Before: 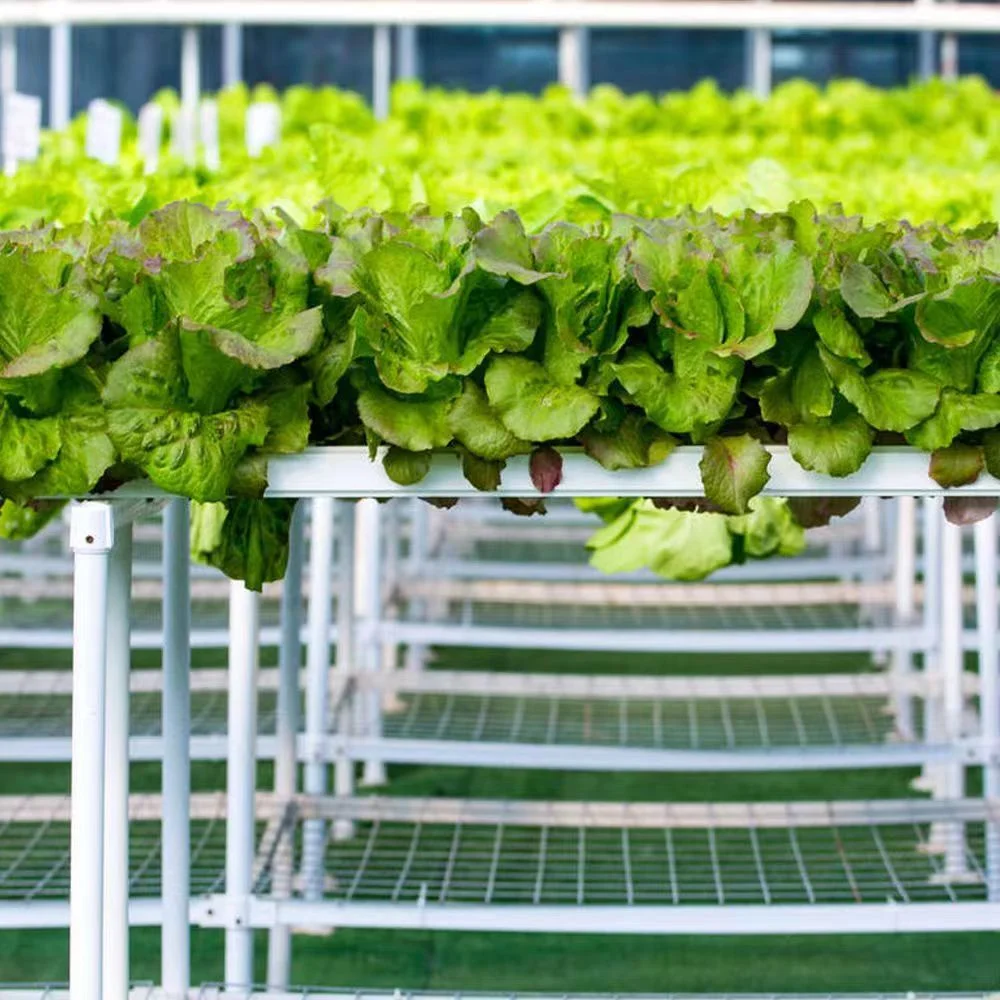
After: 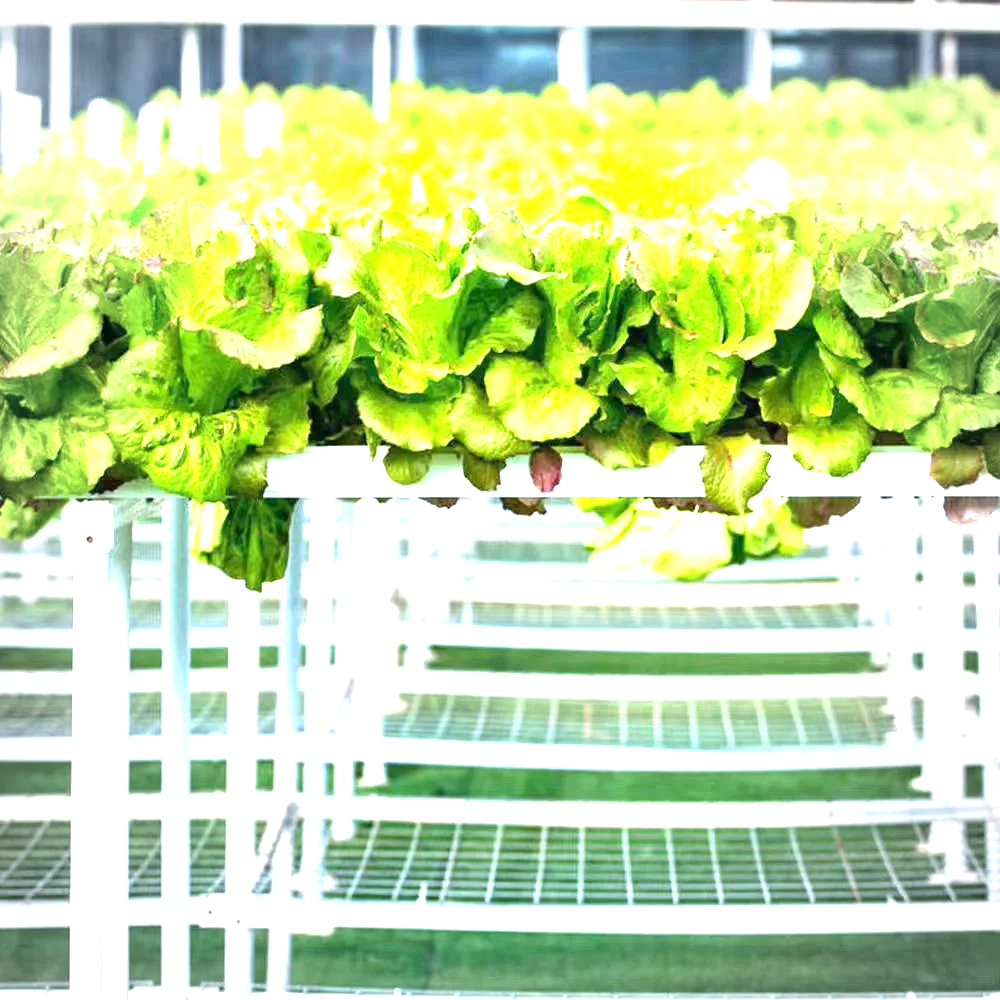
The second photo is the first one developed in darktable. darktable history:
vignetting: fall-off start 71.64%
exposure: exposure 1.996 EV, compensate highlight preservation false
